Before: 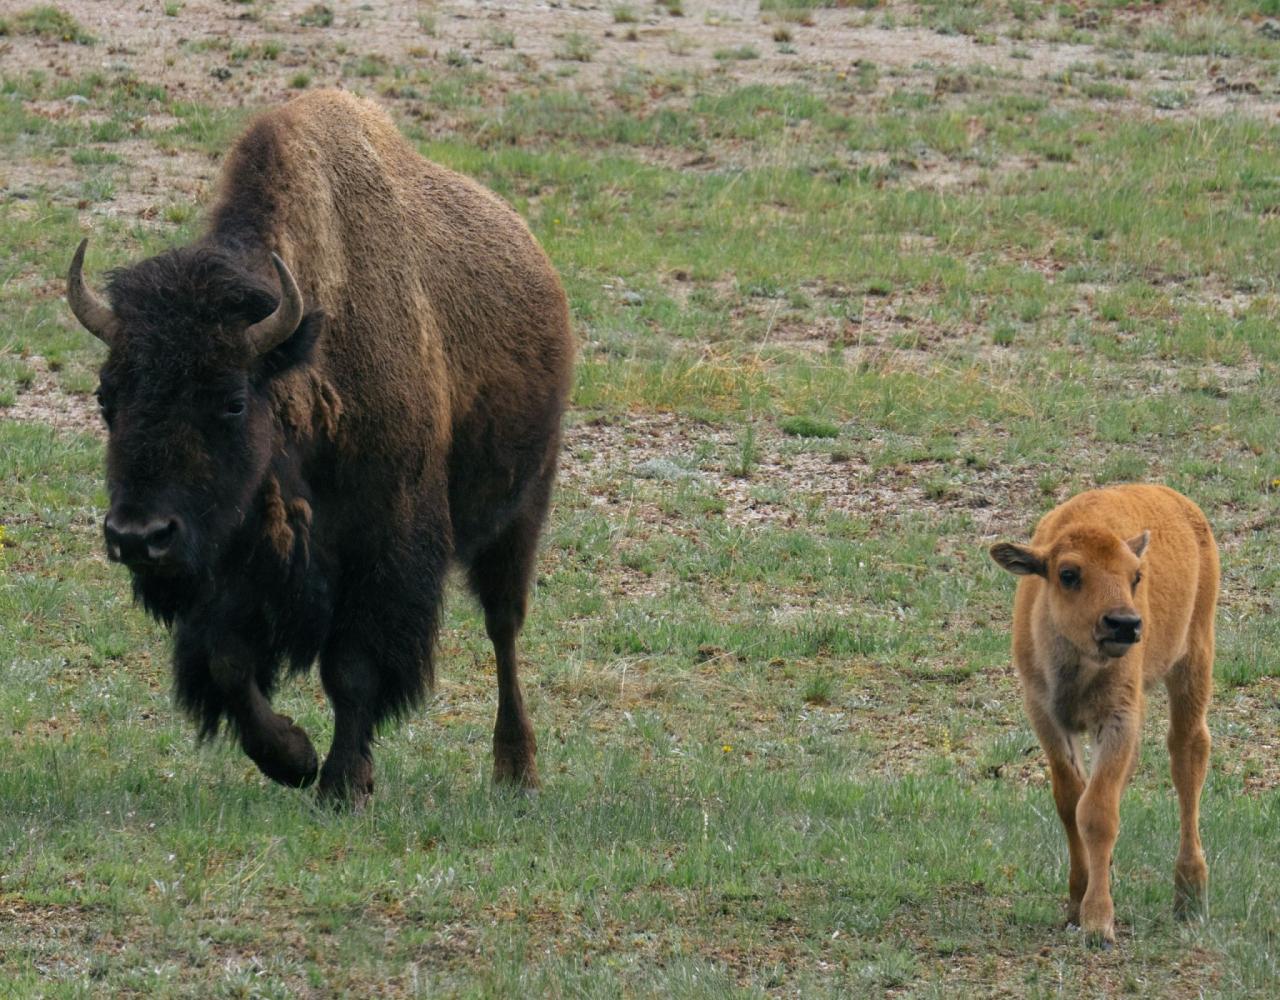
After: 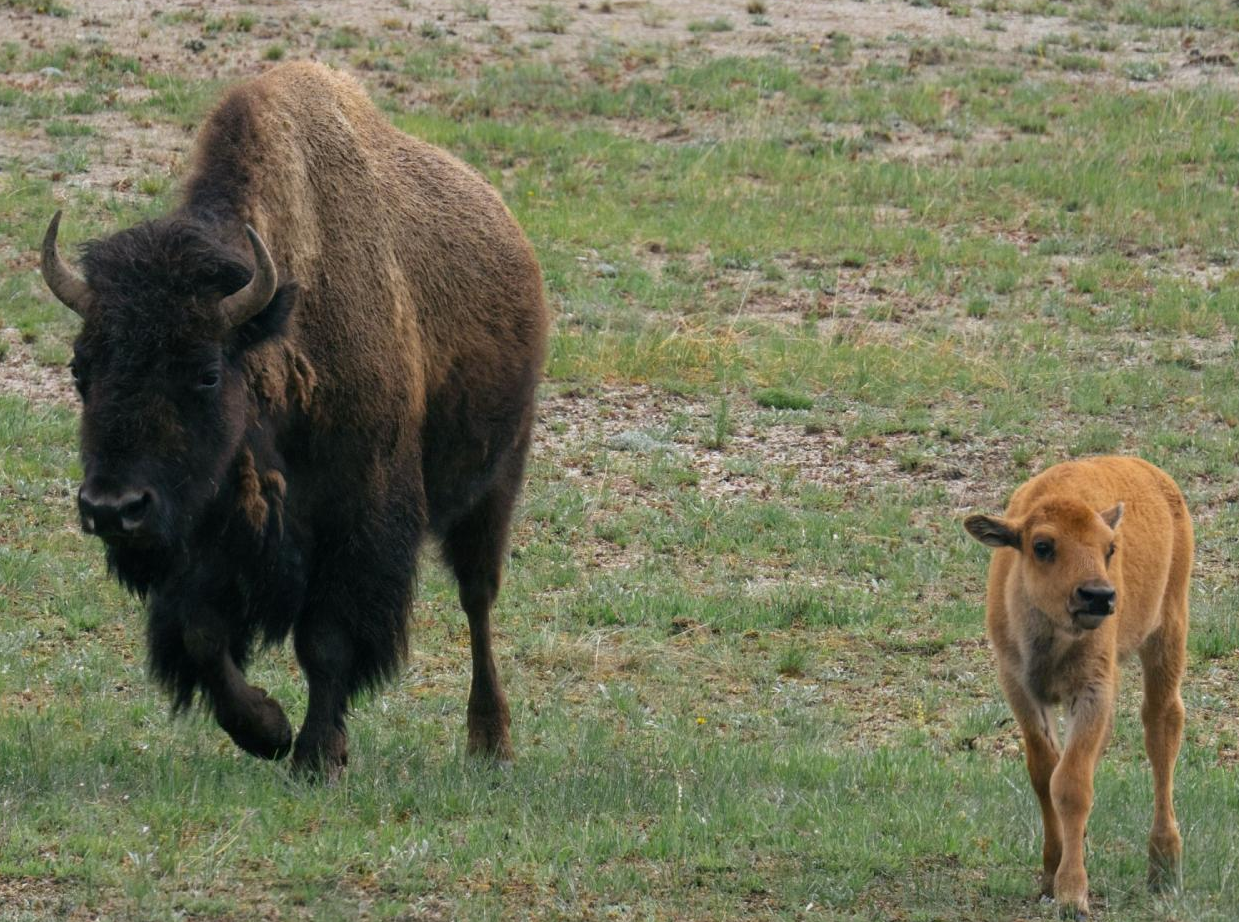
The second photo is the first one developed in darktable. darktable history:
crop: left 2.043%, top 2.844%, right 1.136%, bottom 4.874%
